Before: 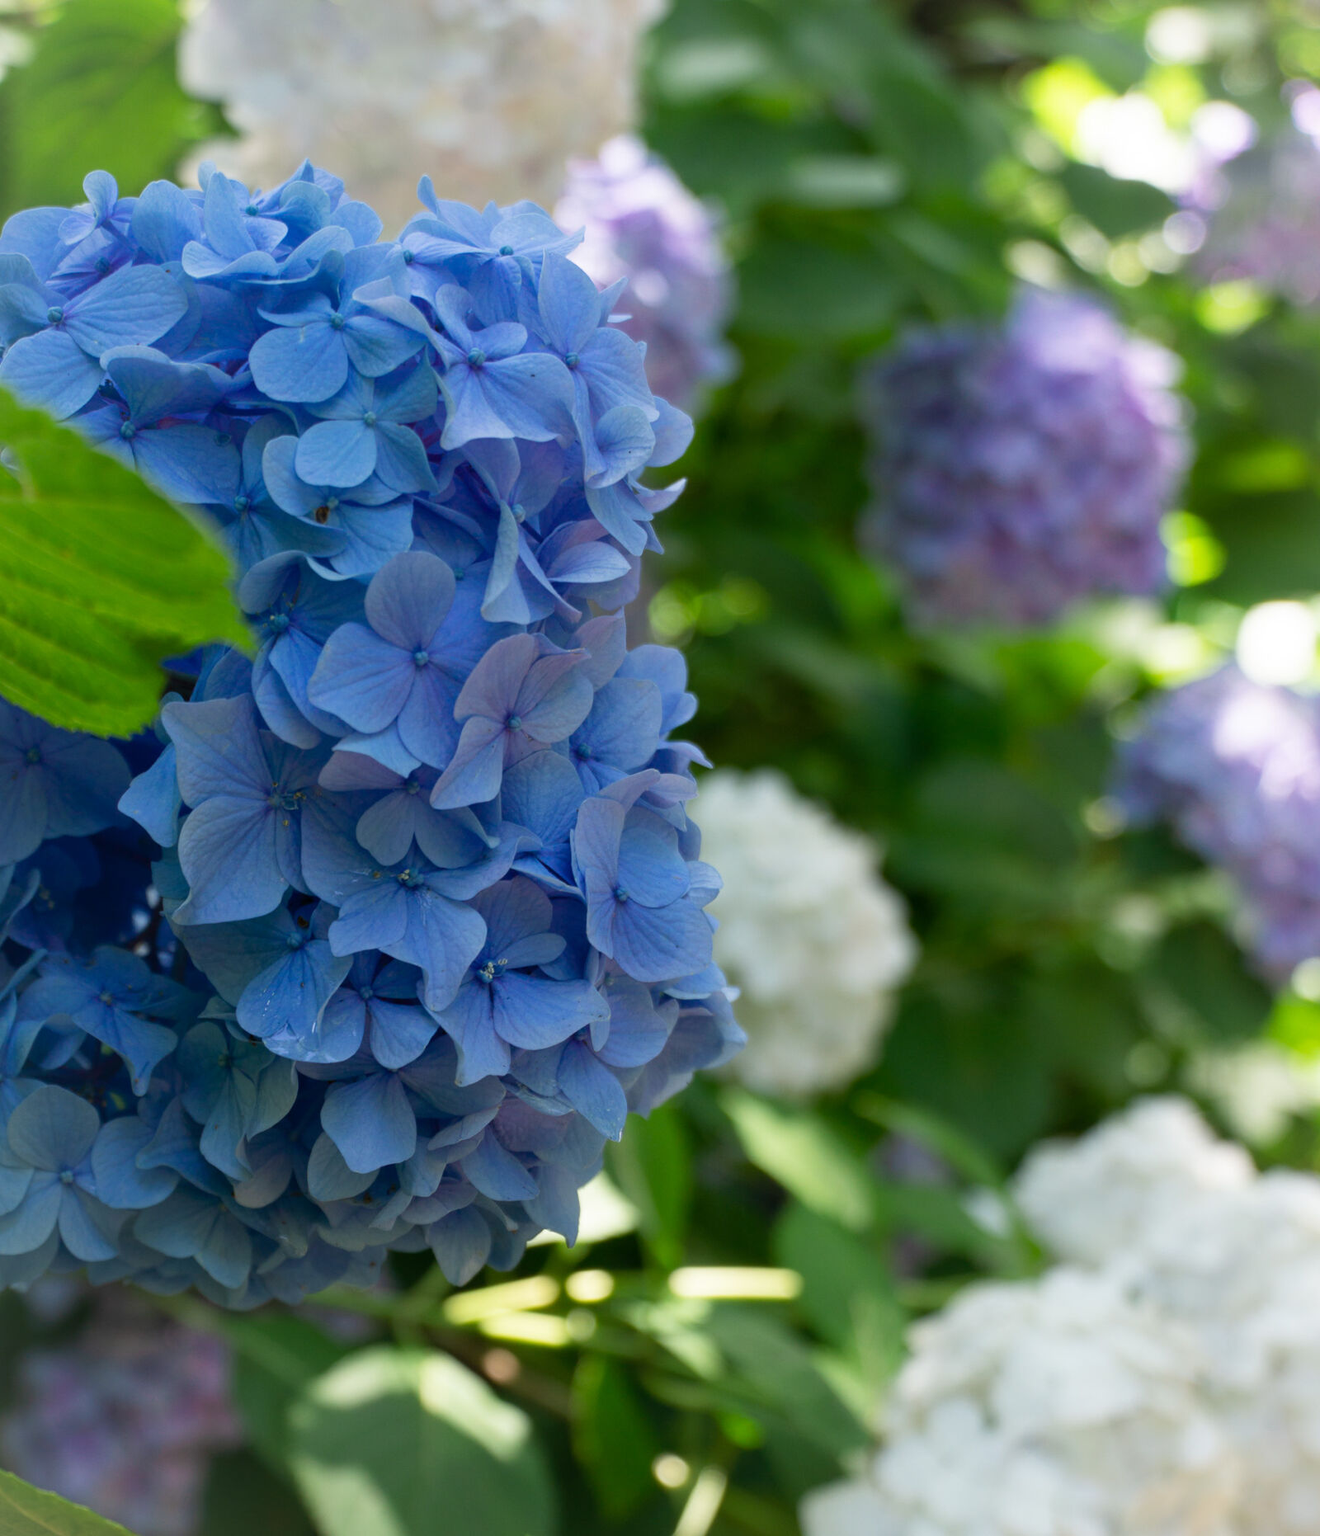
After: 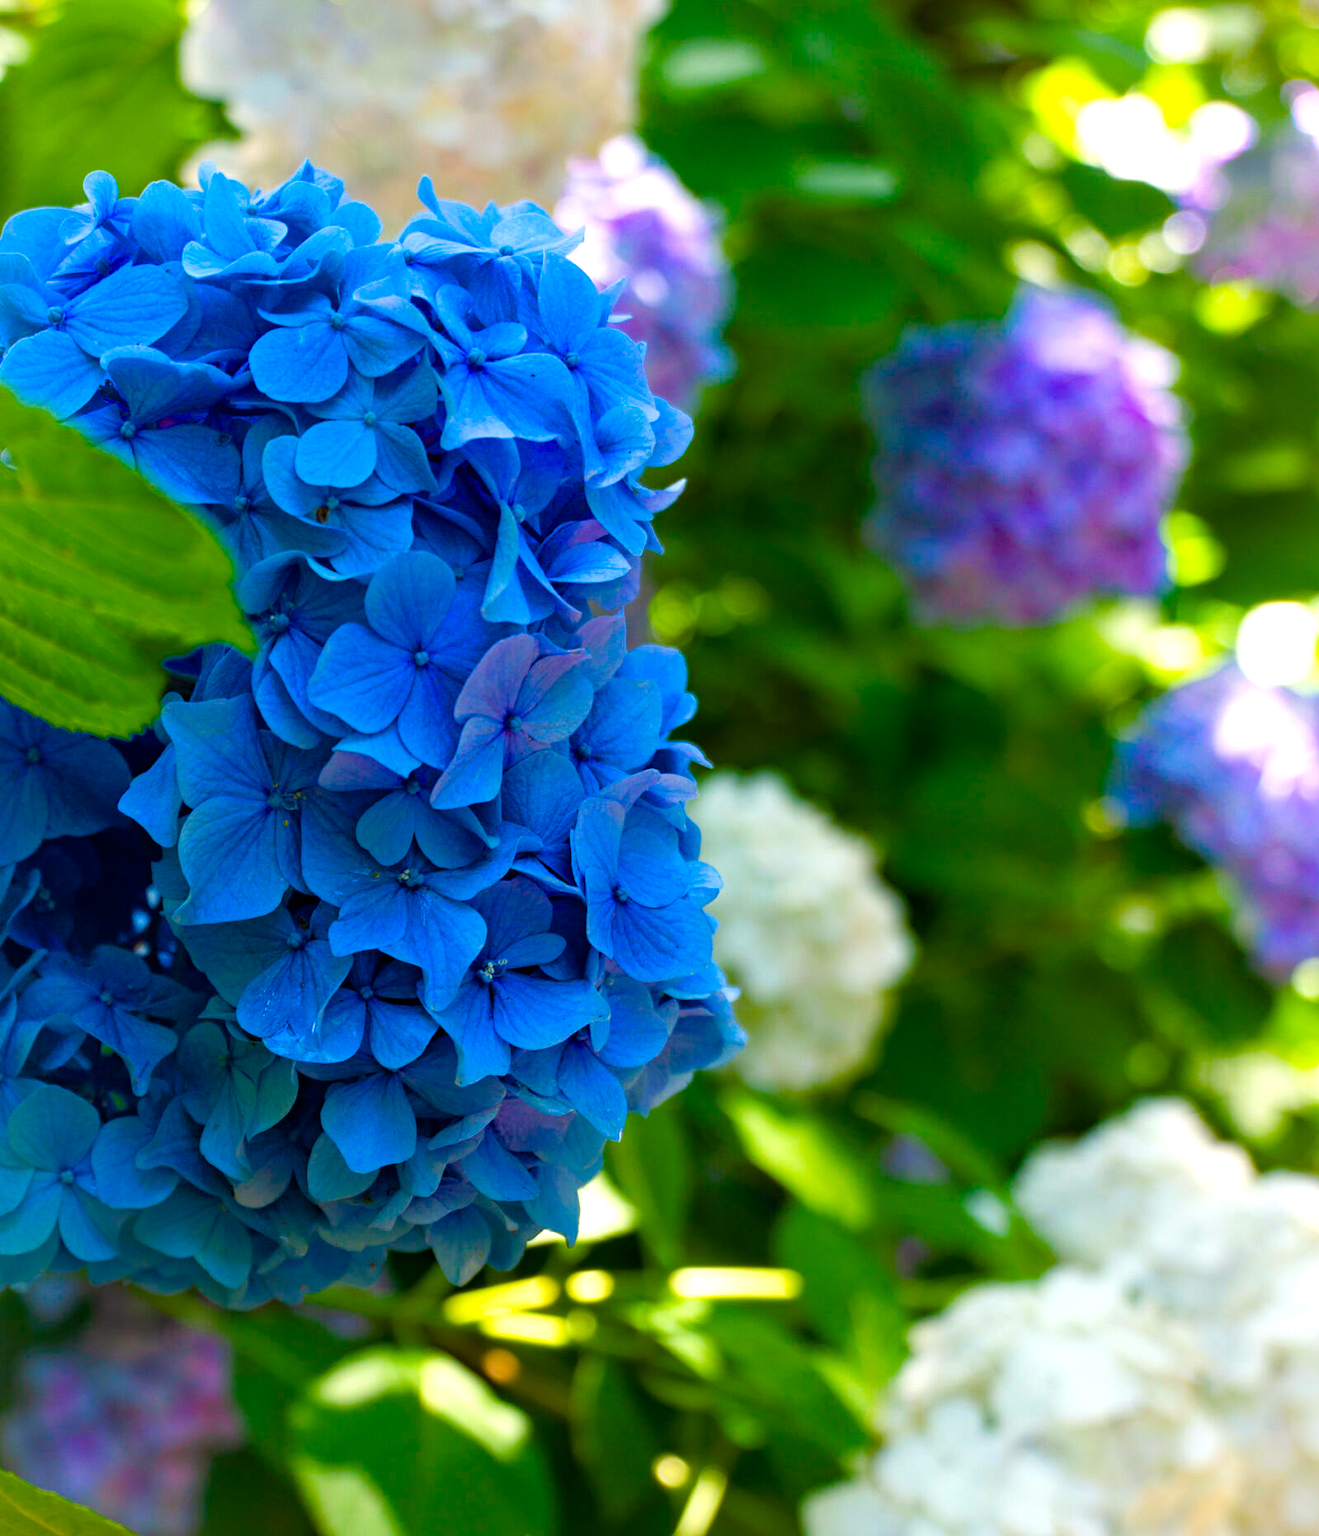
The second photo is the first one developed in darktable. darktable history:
color balance rgb: linear chroma grading › shadows 10%, linear chroma grading › highlights 10%, linear chroma grading › global chroma 15%, linear chroma grading › mid-tones 15%, perceptual saturation grading › global saturation 40%, perceptual saturation grading › highlights -25%, perceptual saturation grading › mid-tones 35%, perceptual saturation grading › shadows 35%, perceptual brilliance grading › global brilliance 11.29%, global vibrance 11.29%
haze removal: compatibility mode true, adaptive false
white balance: red 1.009, blue 0.985
